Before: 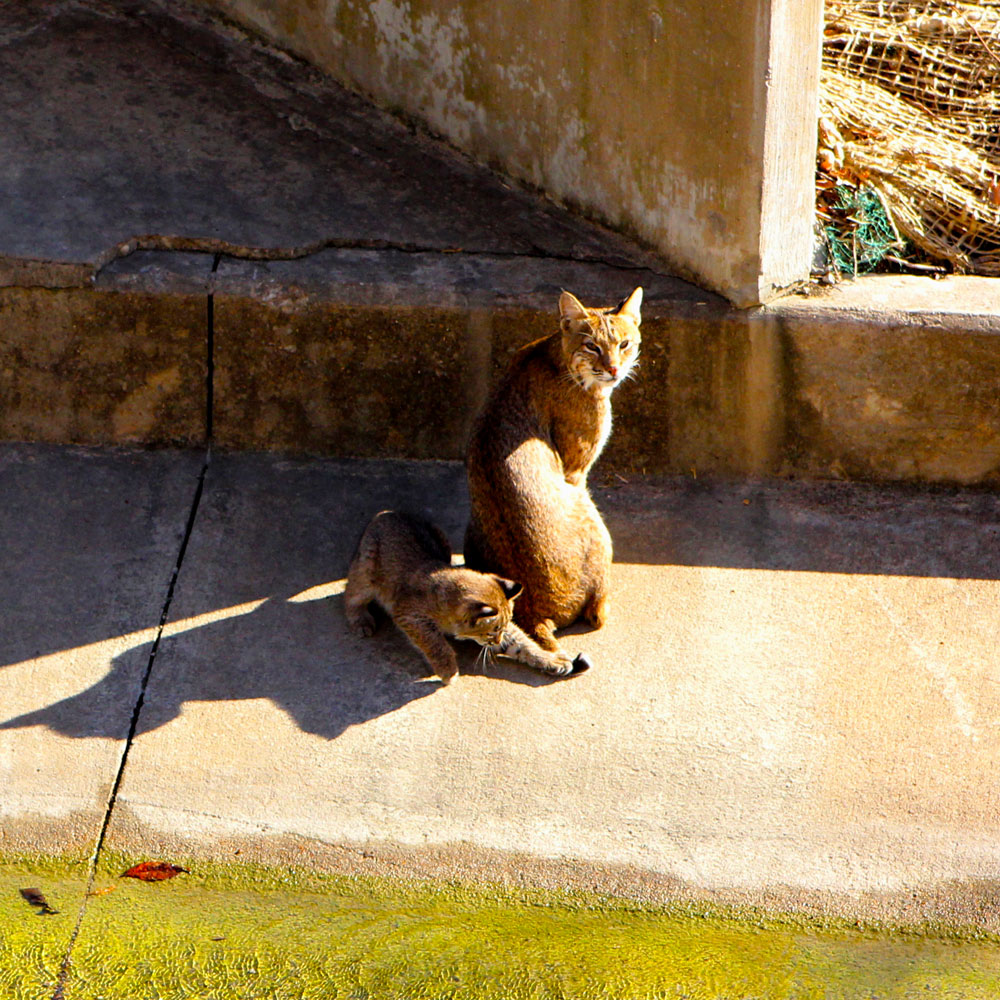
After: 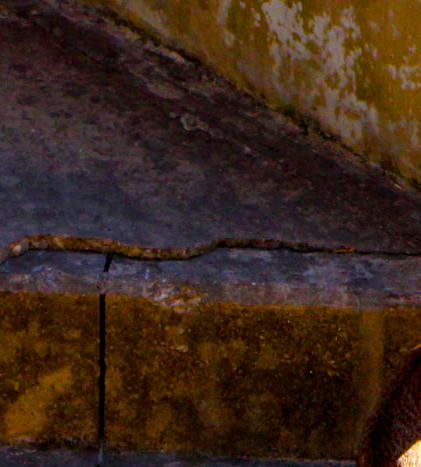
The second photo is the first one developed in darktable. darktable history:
color correction: highlights a* -0.846, highlights b* -8.14
color balance rgb: linear chroma grading › shadows 31.516%, linear chroma grading › global chroma -1.76%, linear chroma grading › mid-tones 4.34%, perceptual saturation grading › global saturation 29.692%, perceptual brilliance grading › global brilliance 2.835%, global vibrance 20%
crop and rotate: left 10.886%, top 0.084%, right 46.945%, bottom 53.175%
